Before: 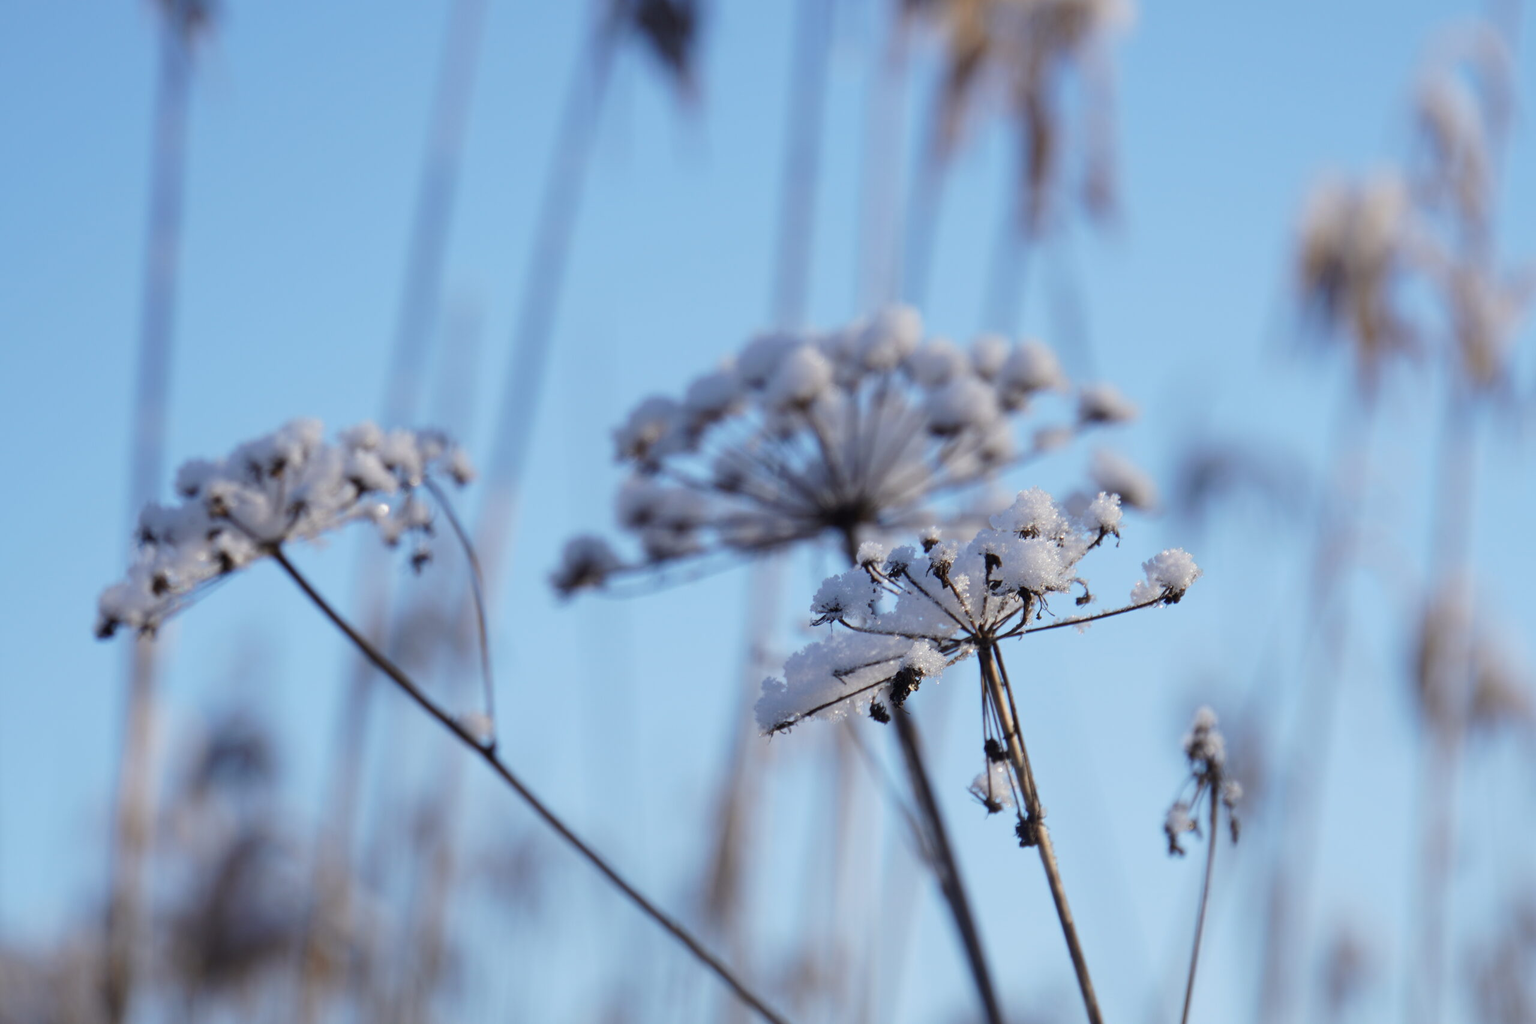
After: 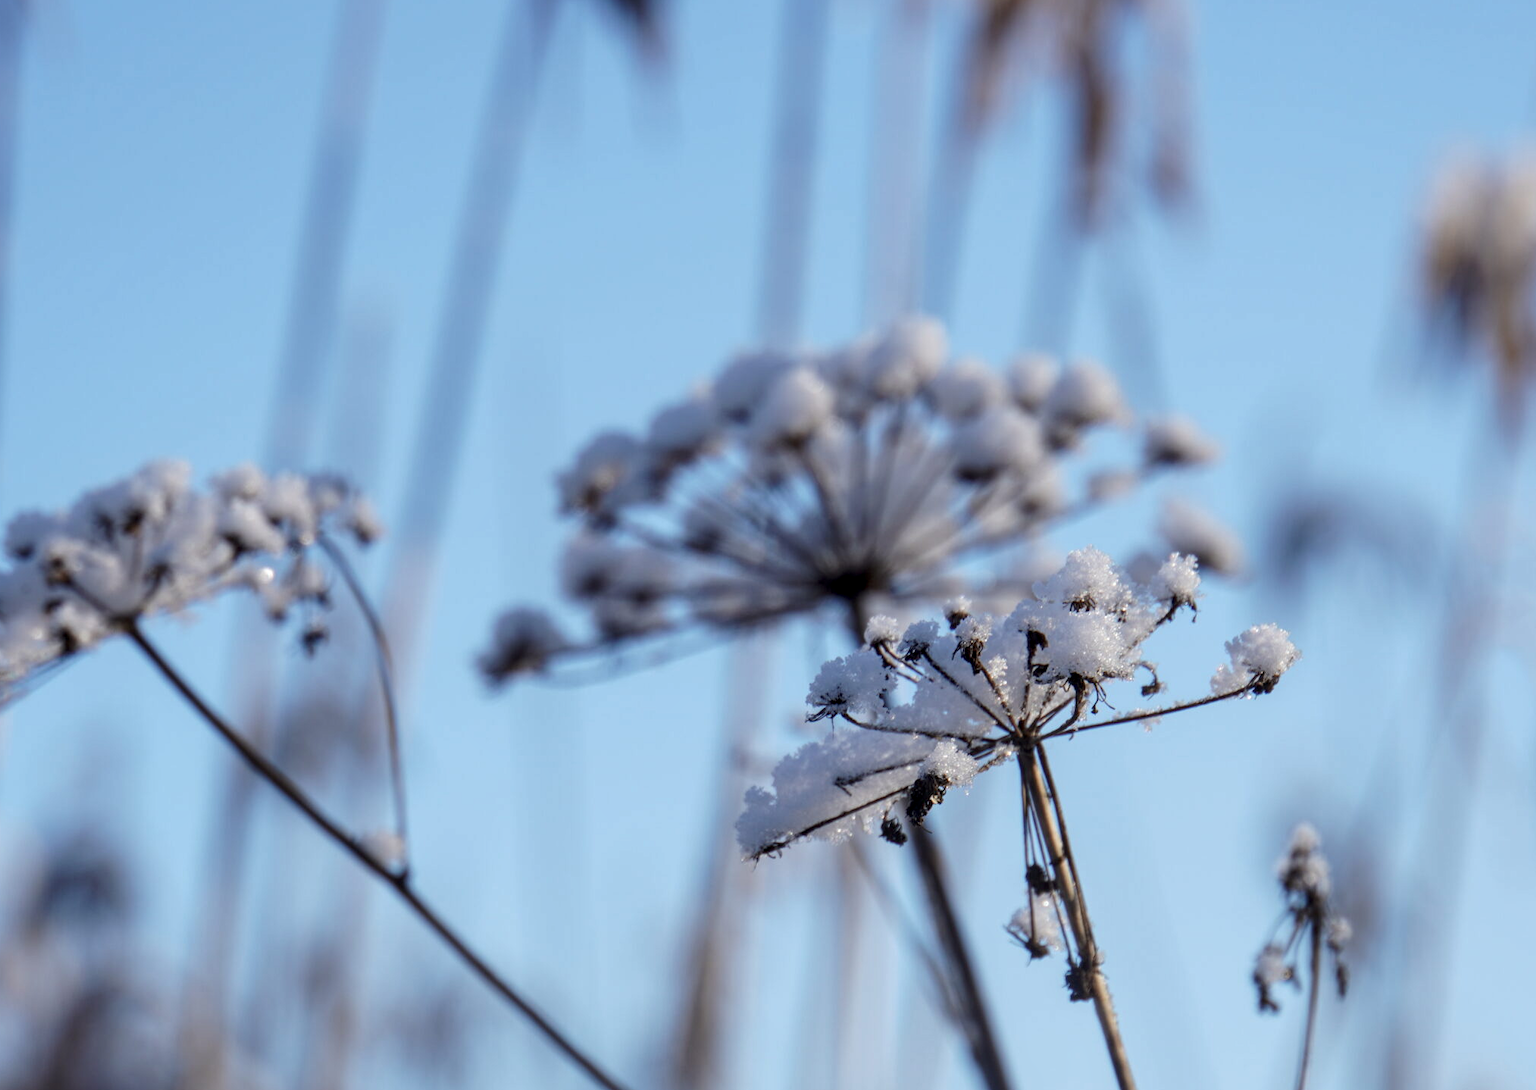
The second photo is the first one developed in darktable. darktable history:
local contrast: detail 130%
crop: left 11.225%, top 5.381%, right 9.565%, bottom 10.314%
